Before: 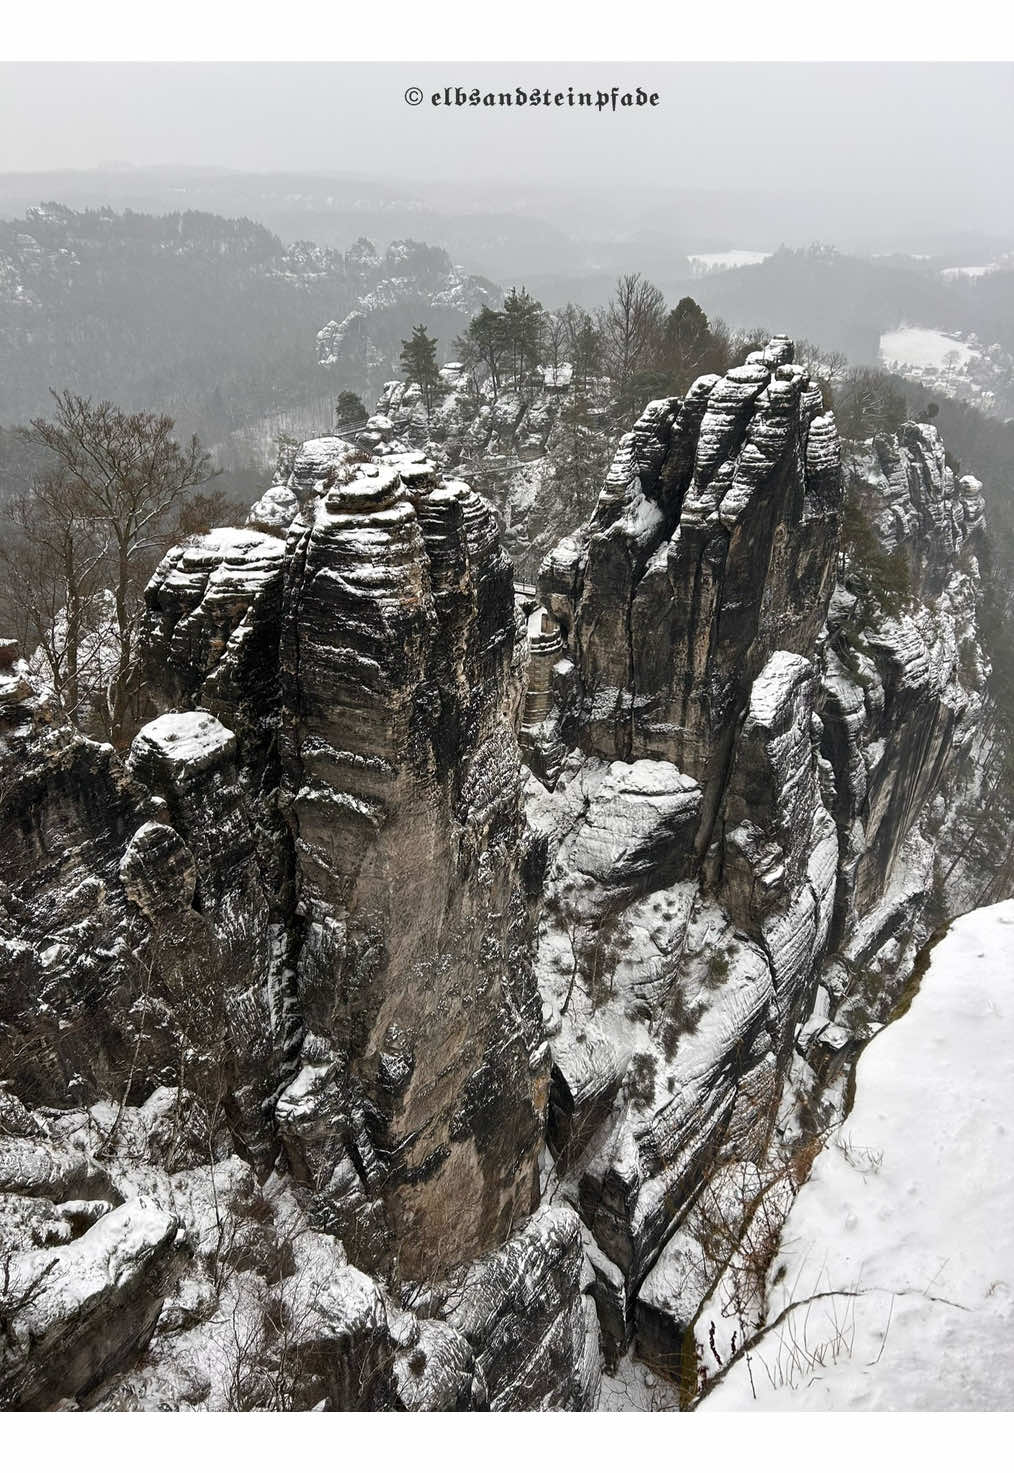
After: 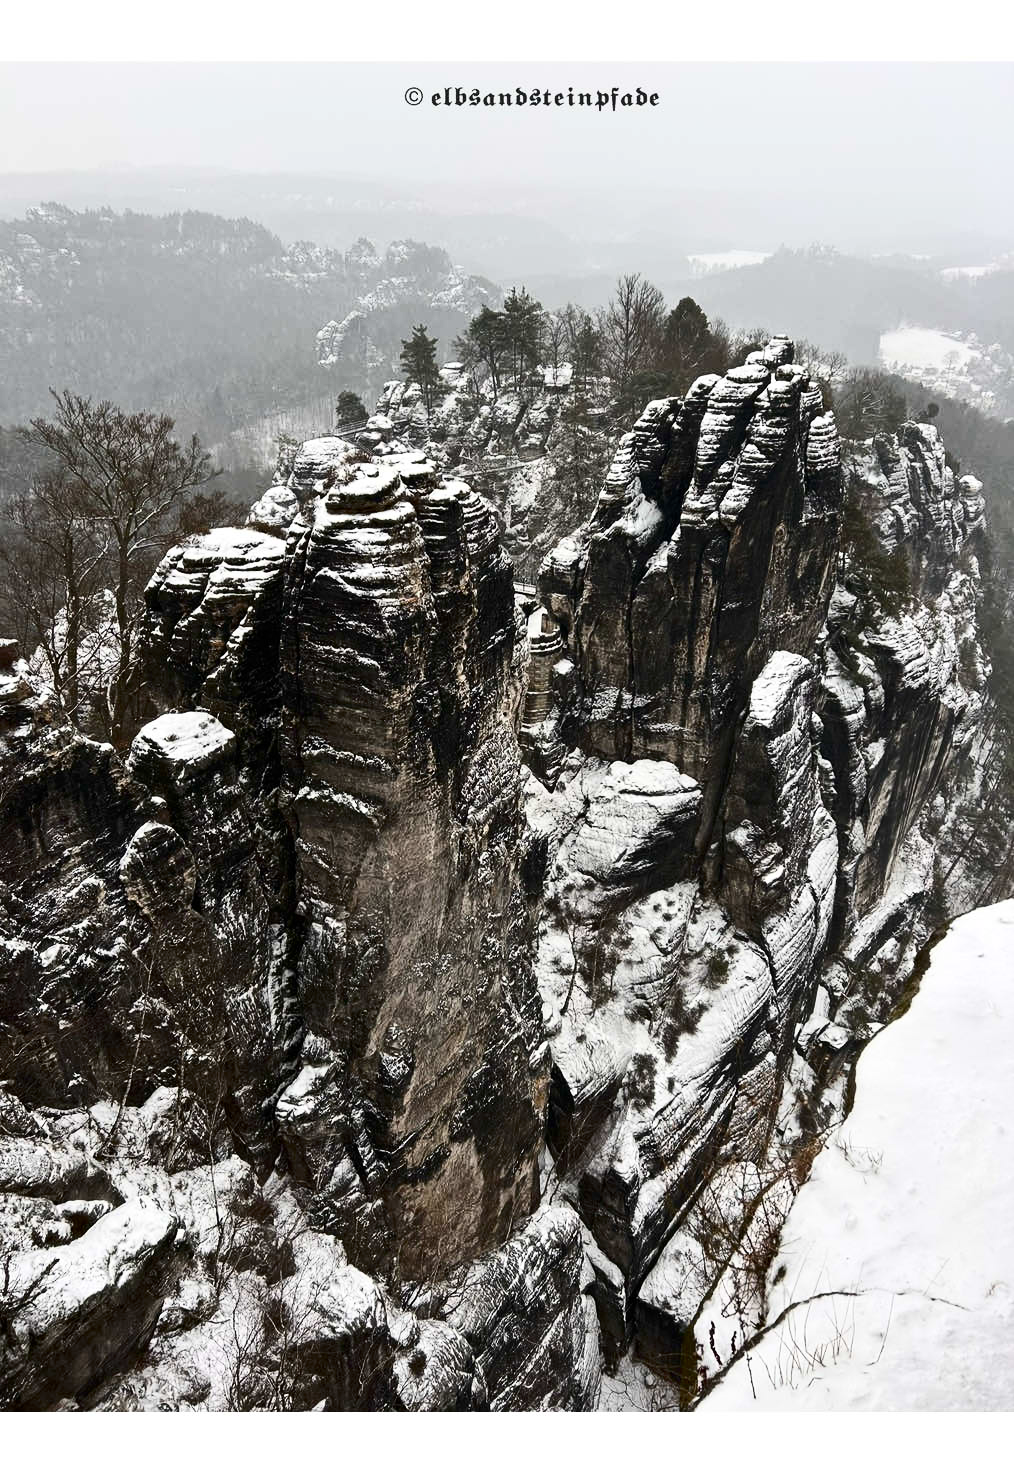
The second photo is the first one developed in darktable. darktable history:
contrast brightness saturation: contrast 0.283
